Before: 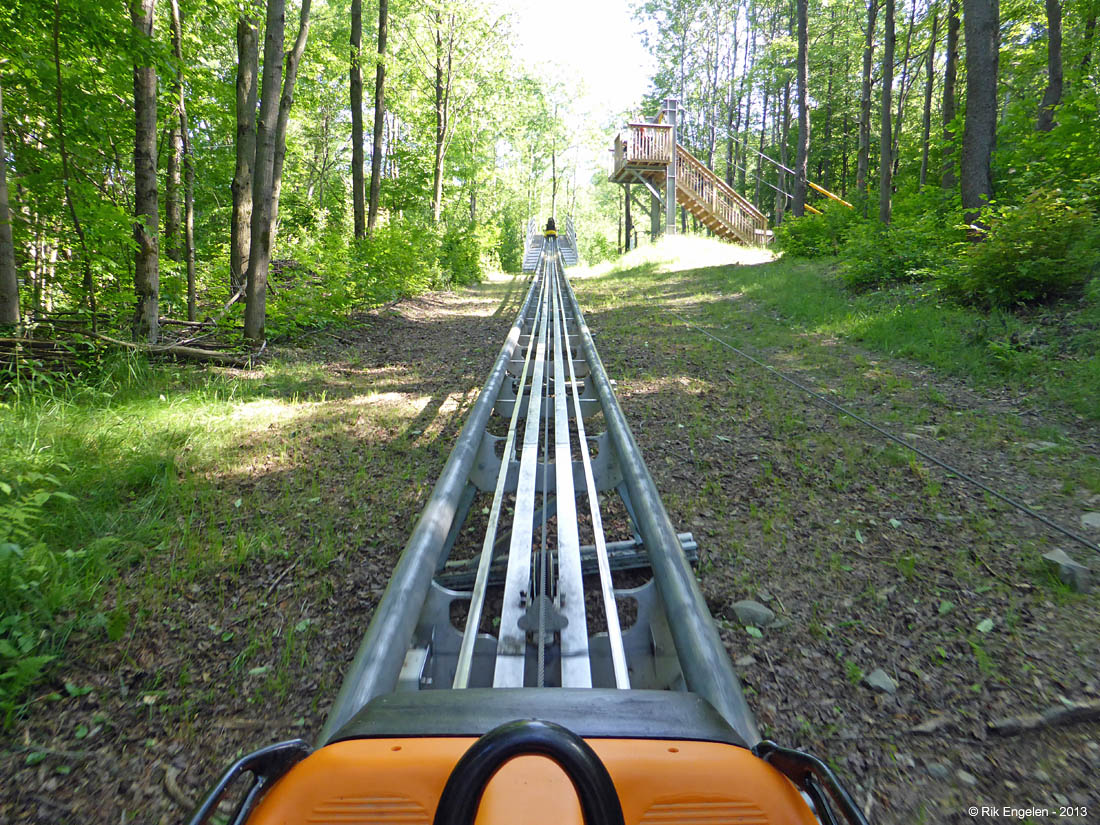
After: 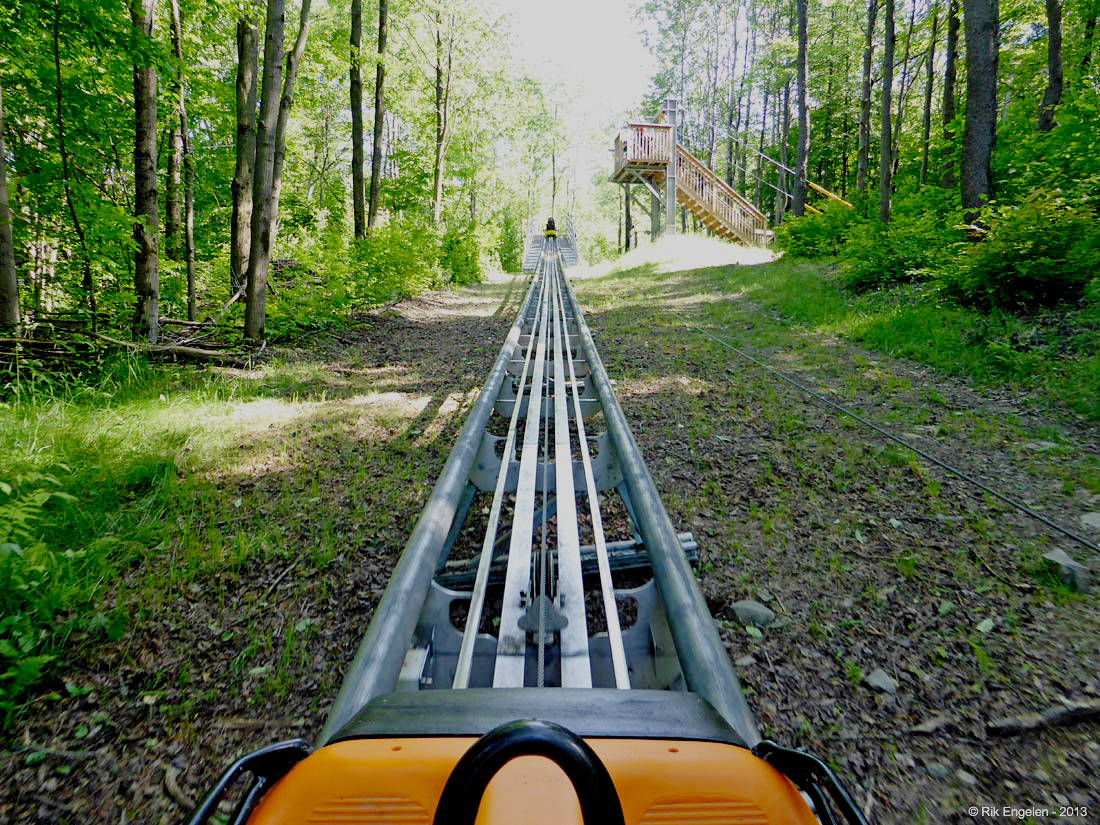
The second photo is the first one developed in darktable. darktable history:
filmic rgb: black relative exposure -4.56 EV, white relative exposure 4.79 EV, threshold -0.314 EV, transition 3.19 EV, structure ↔ texture 99.76%, hardness 2.36, latitude 36.08%, contrast 1.046, highlights saturation mix 1.24%, shadows ↔ highlights balance 1.29%, add noise in highlights 0.002, preserve chrominance no, color science v3 (2019), use custom middle-gray values true, contrast in highlights soft, enable highlight reconstruction true
